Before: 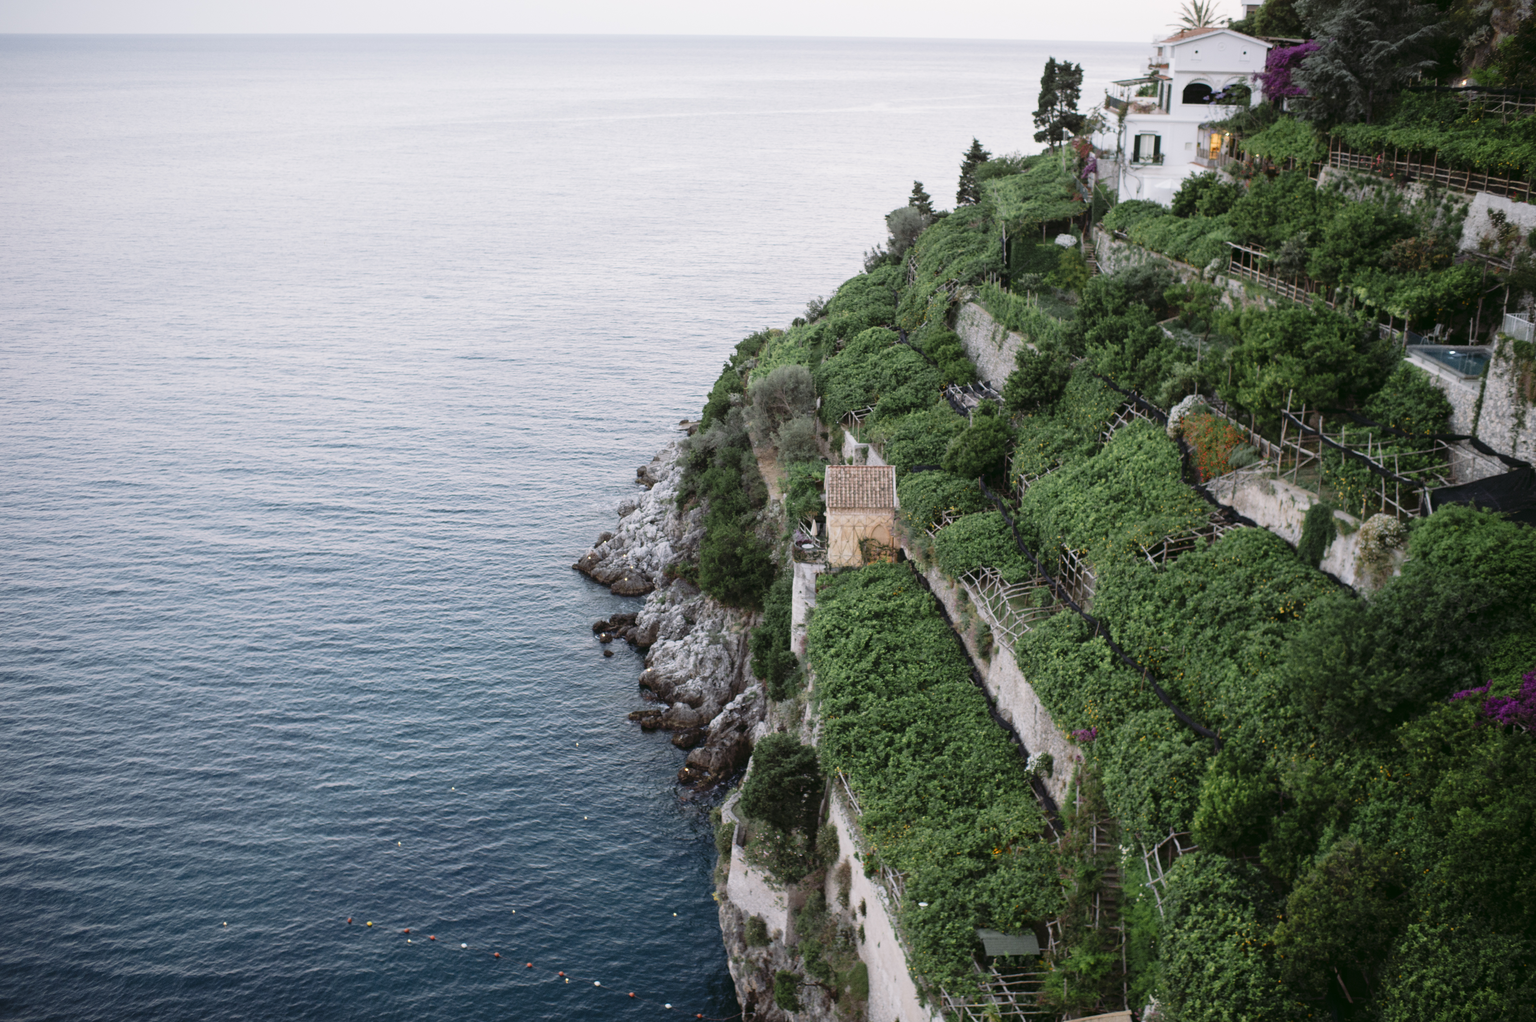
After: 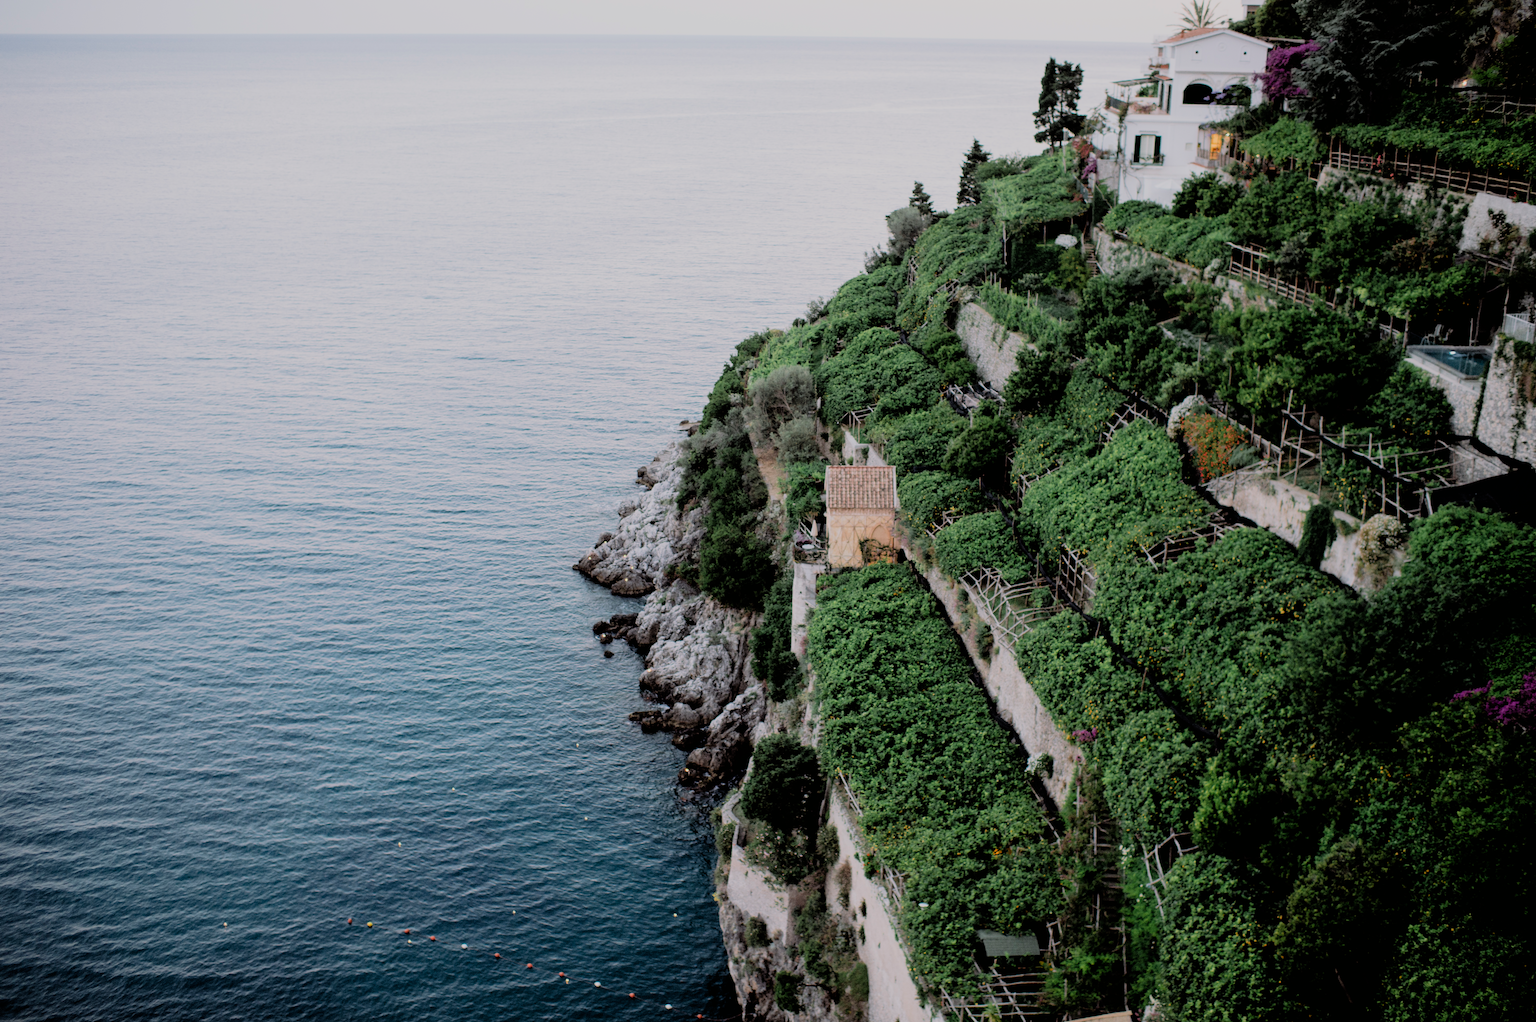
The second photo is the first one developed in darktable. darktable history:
tone equalizer: edges refinement/feathering 500, mask exposure compensation -1.57 EV, preserve details no
filmic rgb: black relative exposure -4.67 EV, white relative exposure 4.78 EV, hardness 2.36, latitude 36.93%, contrast 1.046, highlights saturation mix 0.848%, shadows ↔ highlights balance 1.27%, color science v6 (2022)
